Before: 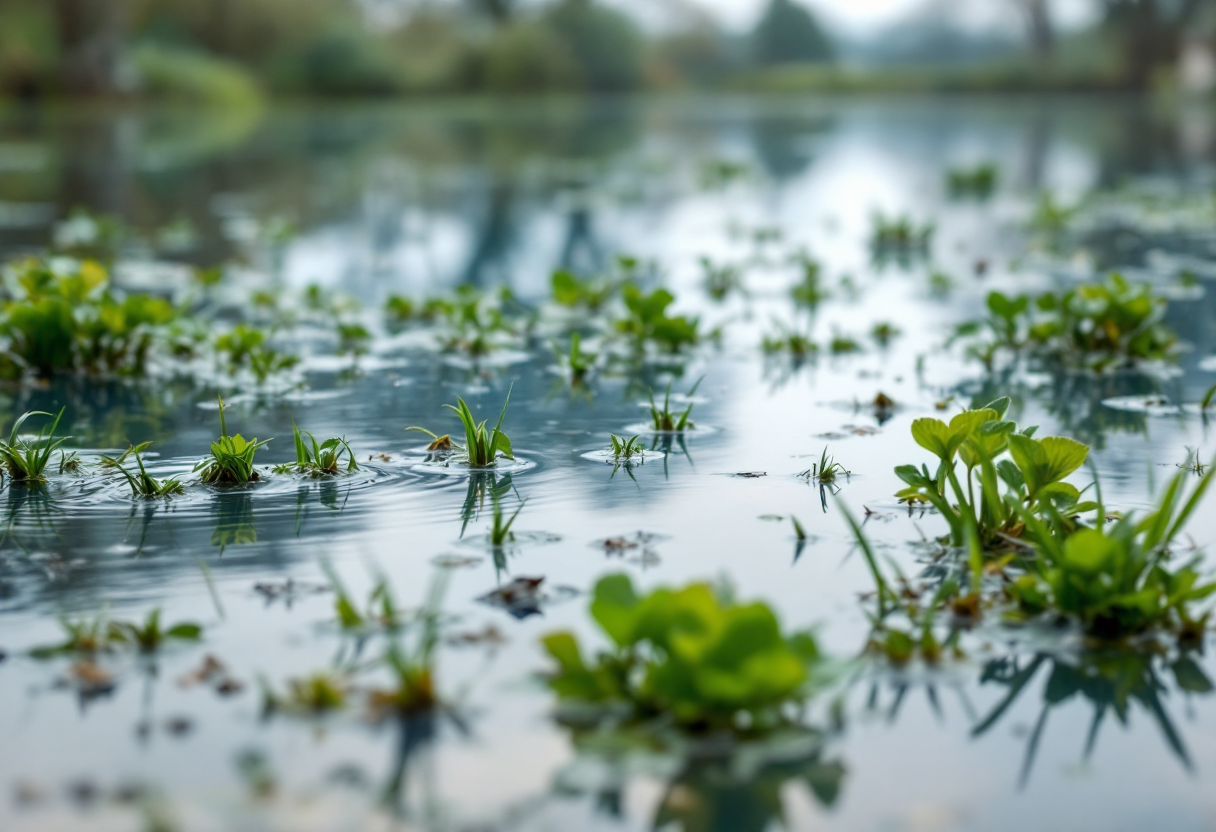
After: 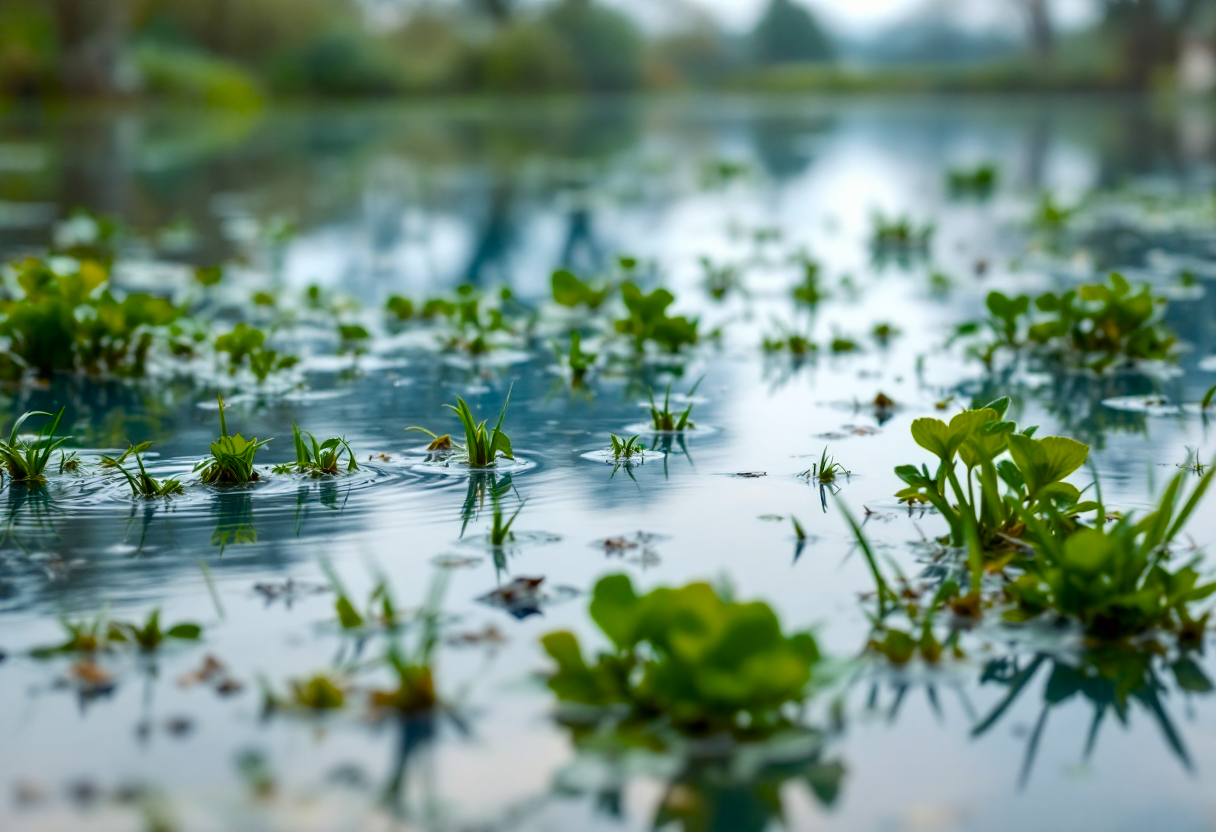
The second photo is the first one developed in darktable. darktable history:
color balance rgb: perceptual saturation grading › global saturation 30.552%, global vibrance 7.131%, saturation formula JzAzBz (2021)
